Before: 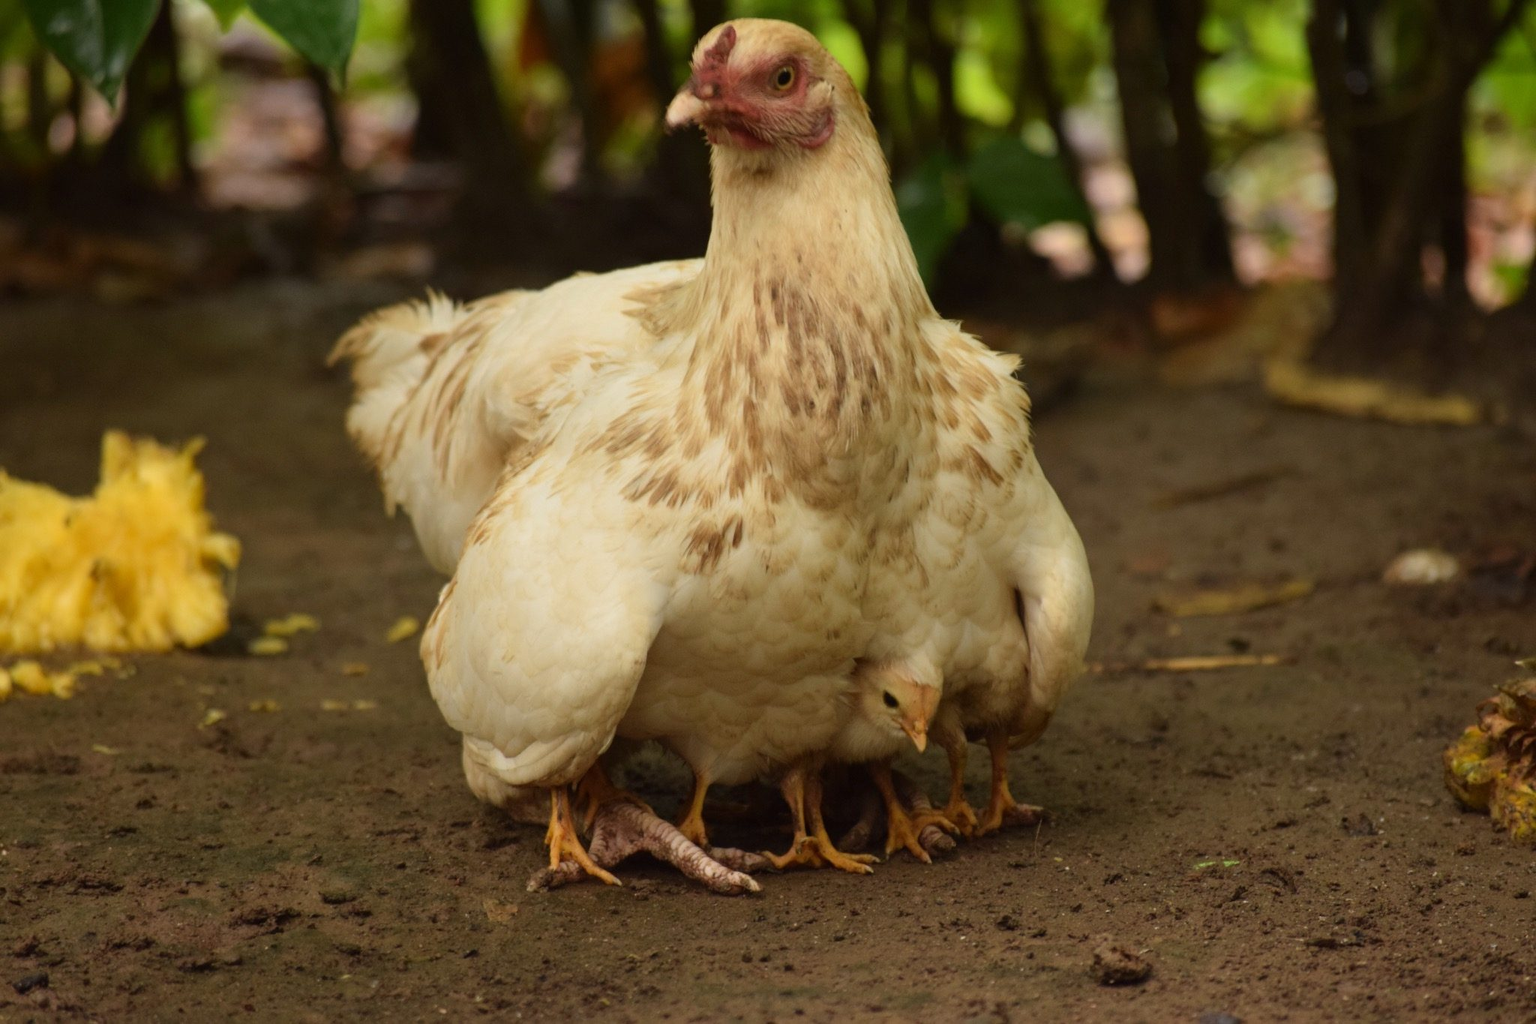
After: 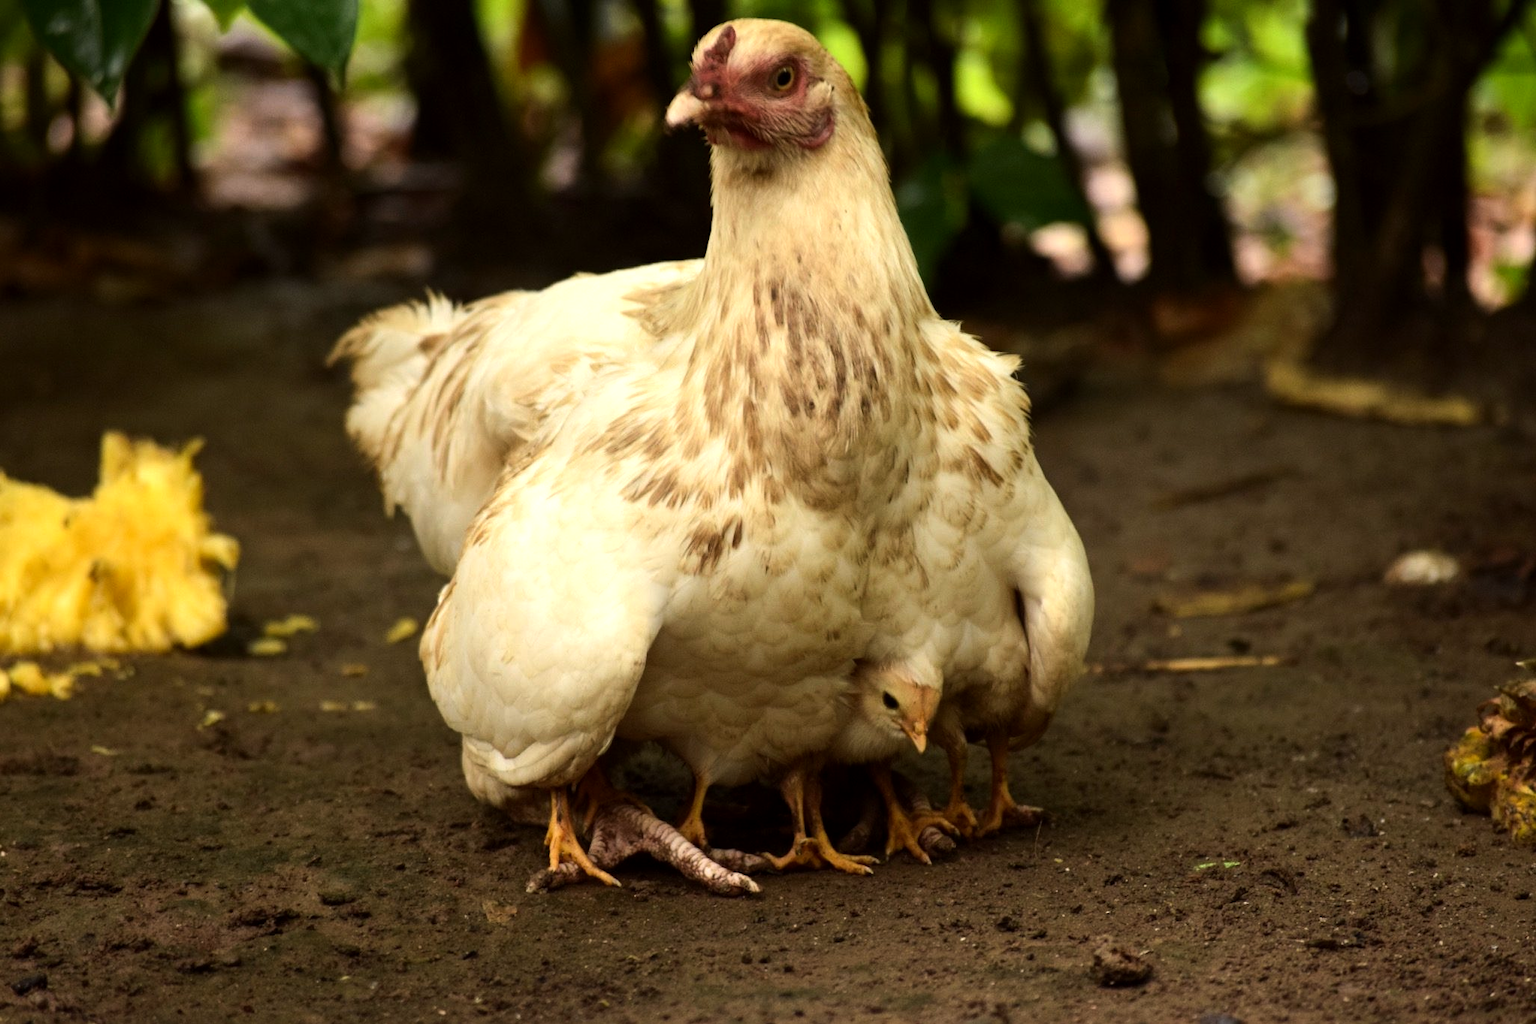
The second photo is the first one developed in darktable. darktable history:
color balance: mode lift, gamma, gain (sRGB), lift [0.97, 1, 1, 1], gamma [1.03, 1, 1, 1]
crop and rotate: left 0.126%
tone equalizer: -8 EV -0.75 EV, -7 EV -0.7 EV, -6 EV -0.6 EV, -5 EV -0.4 EV, -3 EV 0.4 EV, -2 EV 0.6 EV, -1 EV 0.7 EV, +0 EV 0.75 EV, edges refinement/feathering 500, mask exposure compensation -1.57 EV, preserve details no
